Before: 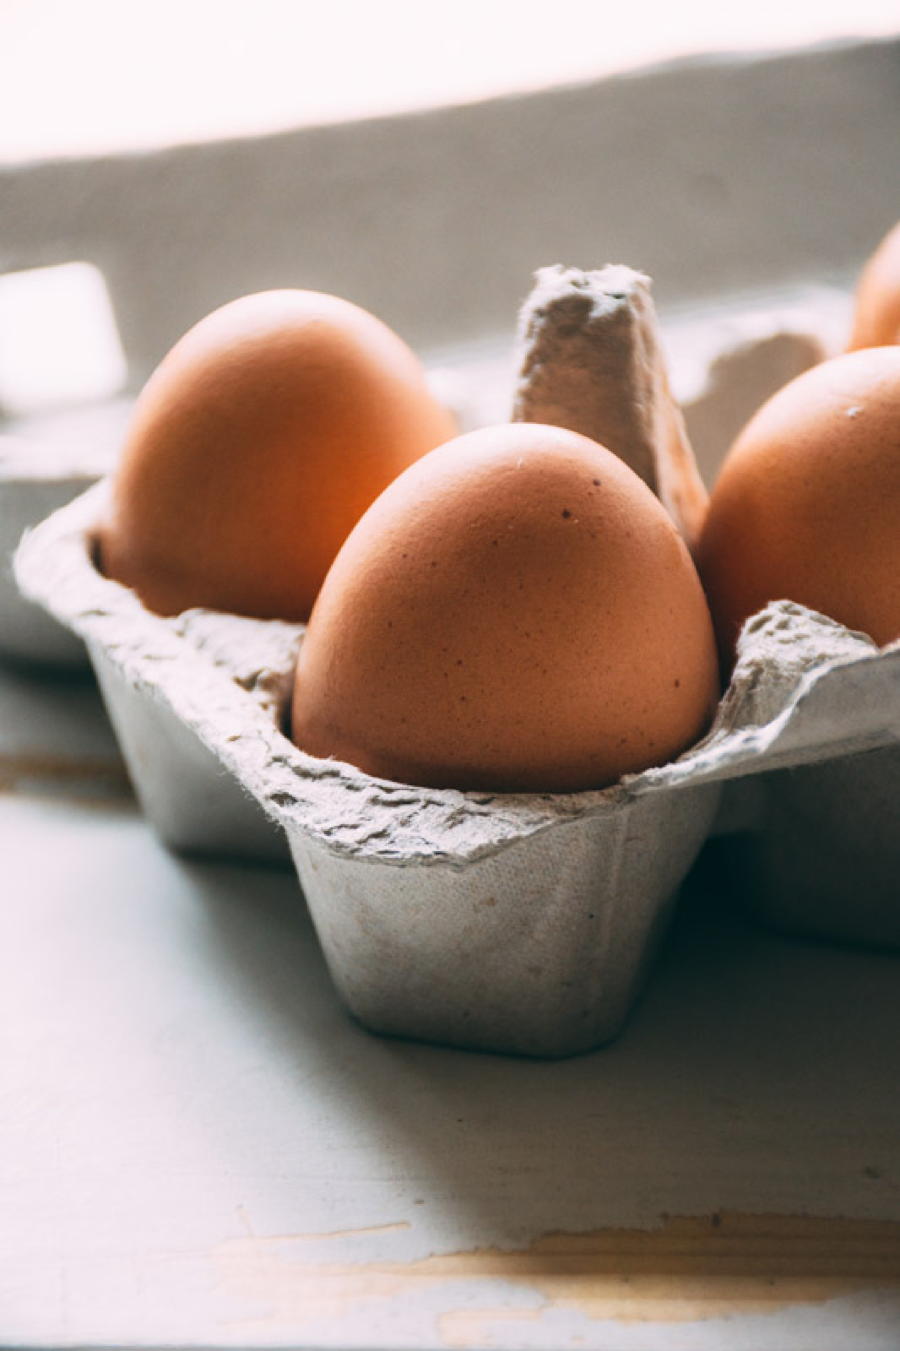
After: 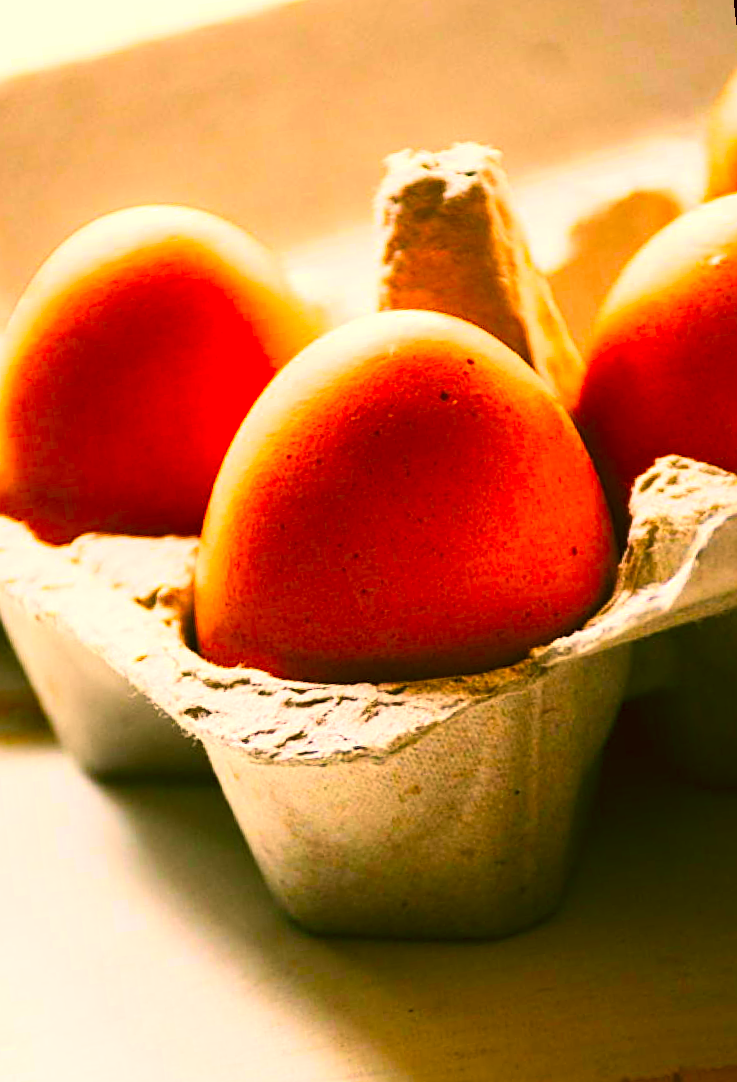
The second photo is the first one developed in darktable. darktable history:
white balance: red 0.954, blue 1.079
crop and rotate: left 17.046%, top 10.659%, right 12.989%, bottom 14.553%
sharpen: on, module defaults
contrast brightness saturation: contrast 0.2, brightness 0.16, saturation 0.22
rotate and perspective: rotation -6.83°, automatic cropping off
color balance rgb: shadows lift › chroma 1%, shadows lift › hue 217.2°, power › hue 310.8°, highlights gain › chroma 1%, highlights gain › hue 54°, global offset › luminance 0.5%, global offset › hue 171.6°, perceptual saturation grading › global saturation 14.09%, perceptual saturation grading › highlights -25%, perceptual saturation grading › shadows 30%, perceptual brilliance grading › highlights 13.42%, perceptual brilliance grading › mid-tones 8.05%, perceptual brilliance grading › shadows -17.45%, global vibrance 25%
levels: levels [0.073, 0.497, 0.972]
color correction: highlights a* 10.44, highlights b* 30.04, shadows a* 2.73, shadows b* 17.51, saturation 1.72
